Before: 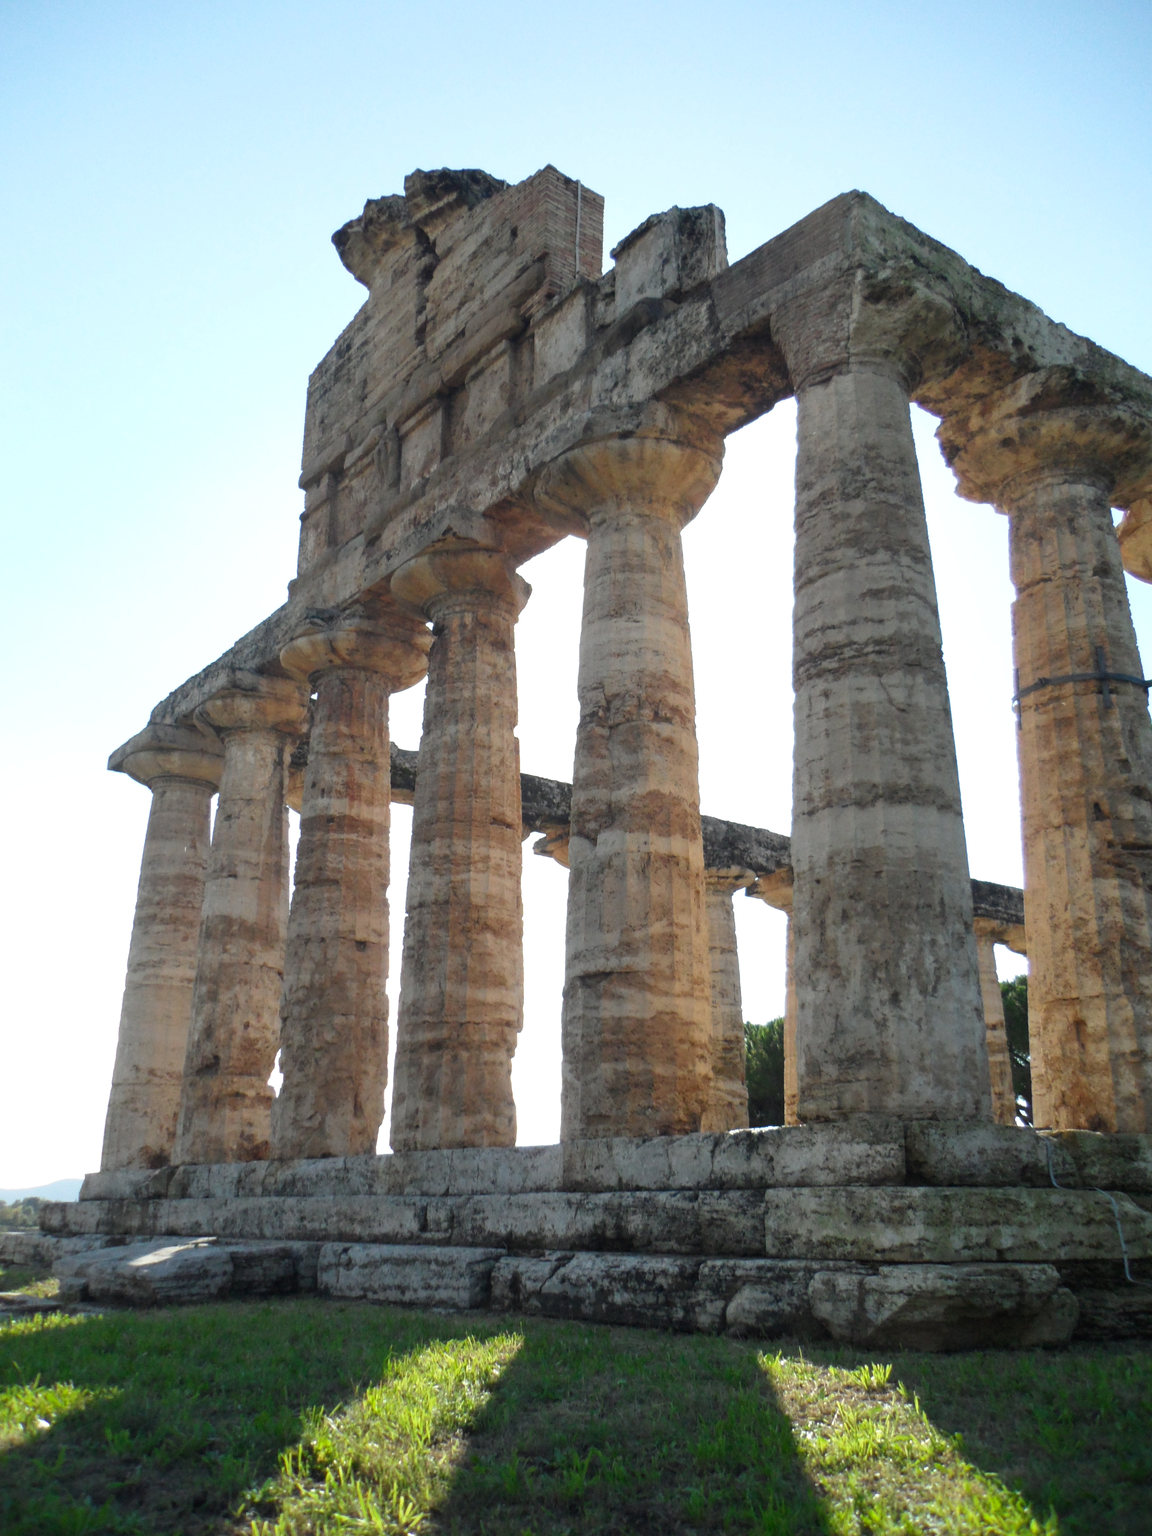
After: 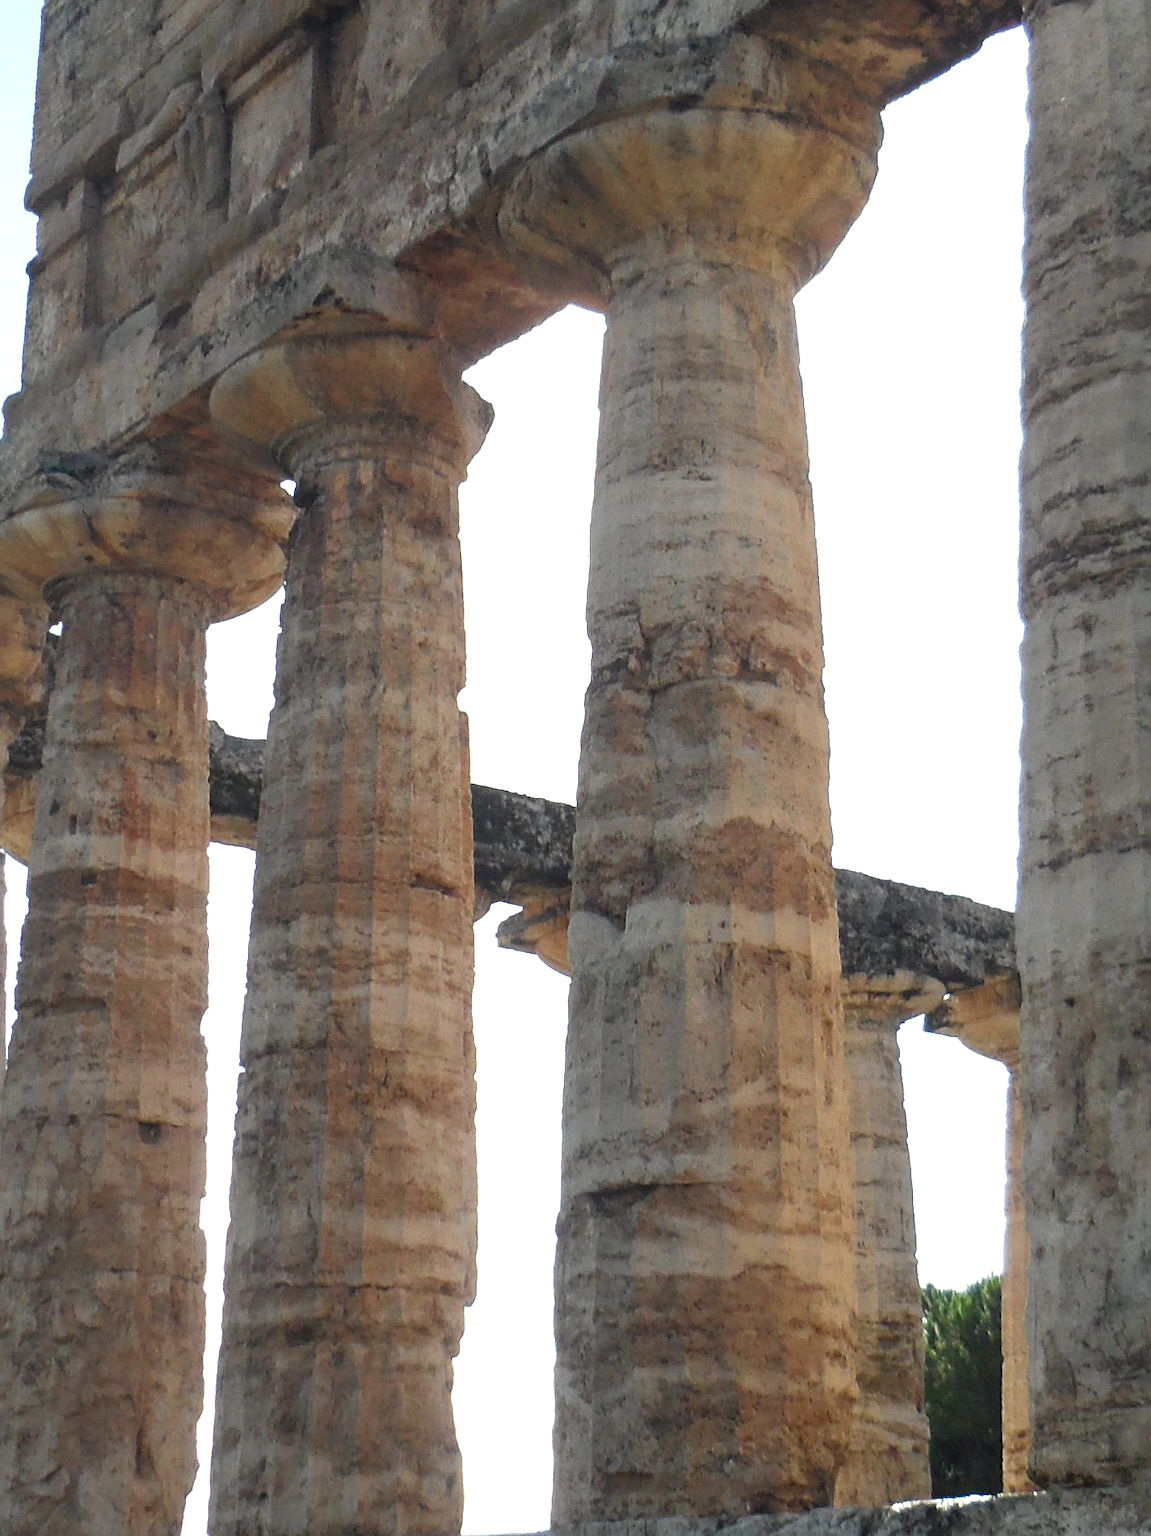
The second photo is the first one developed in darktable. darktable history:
crop: left 24.901%, top 25.022%, right 25.449%, bottom 25.306%
sharpen: on, module defaults
